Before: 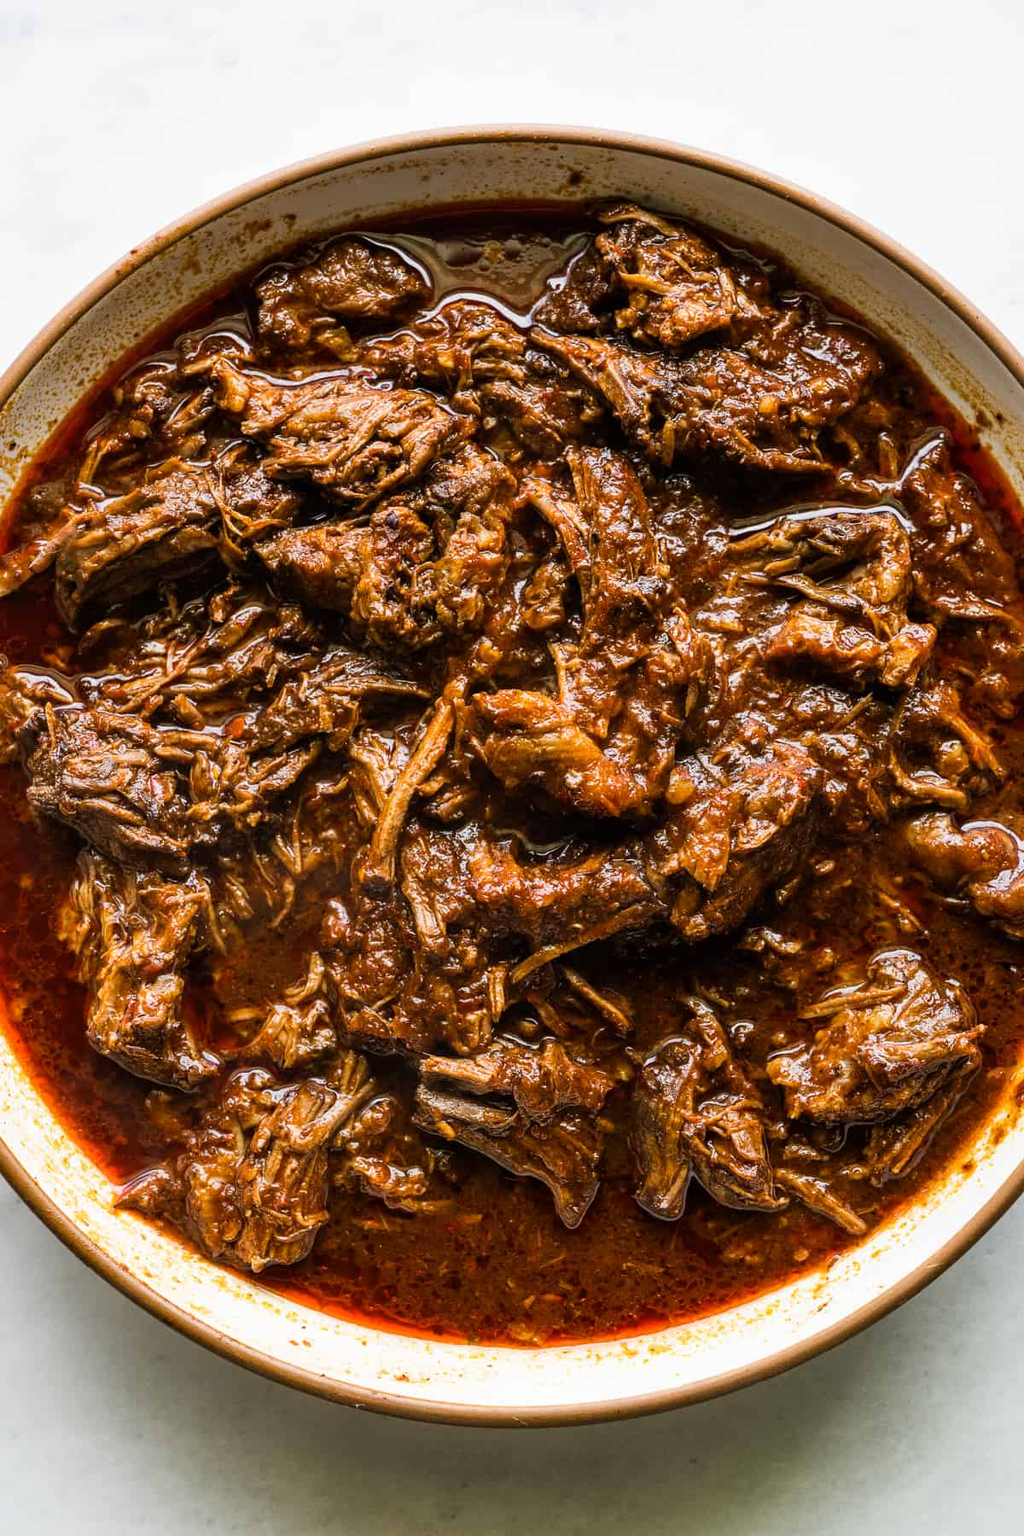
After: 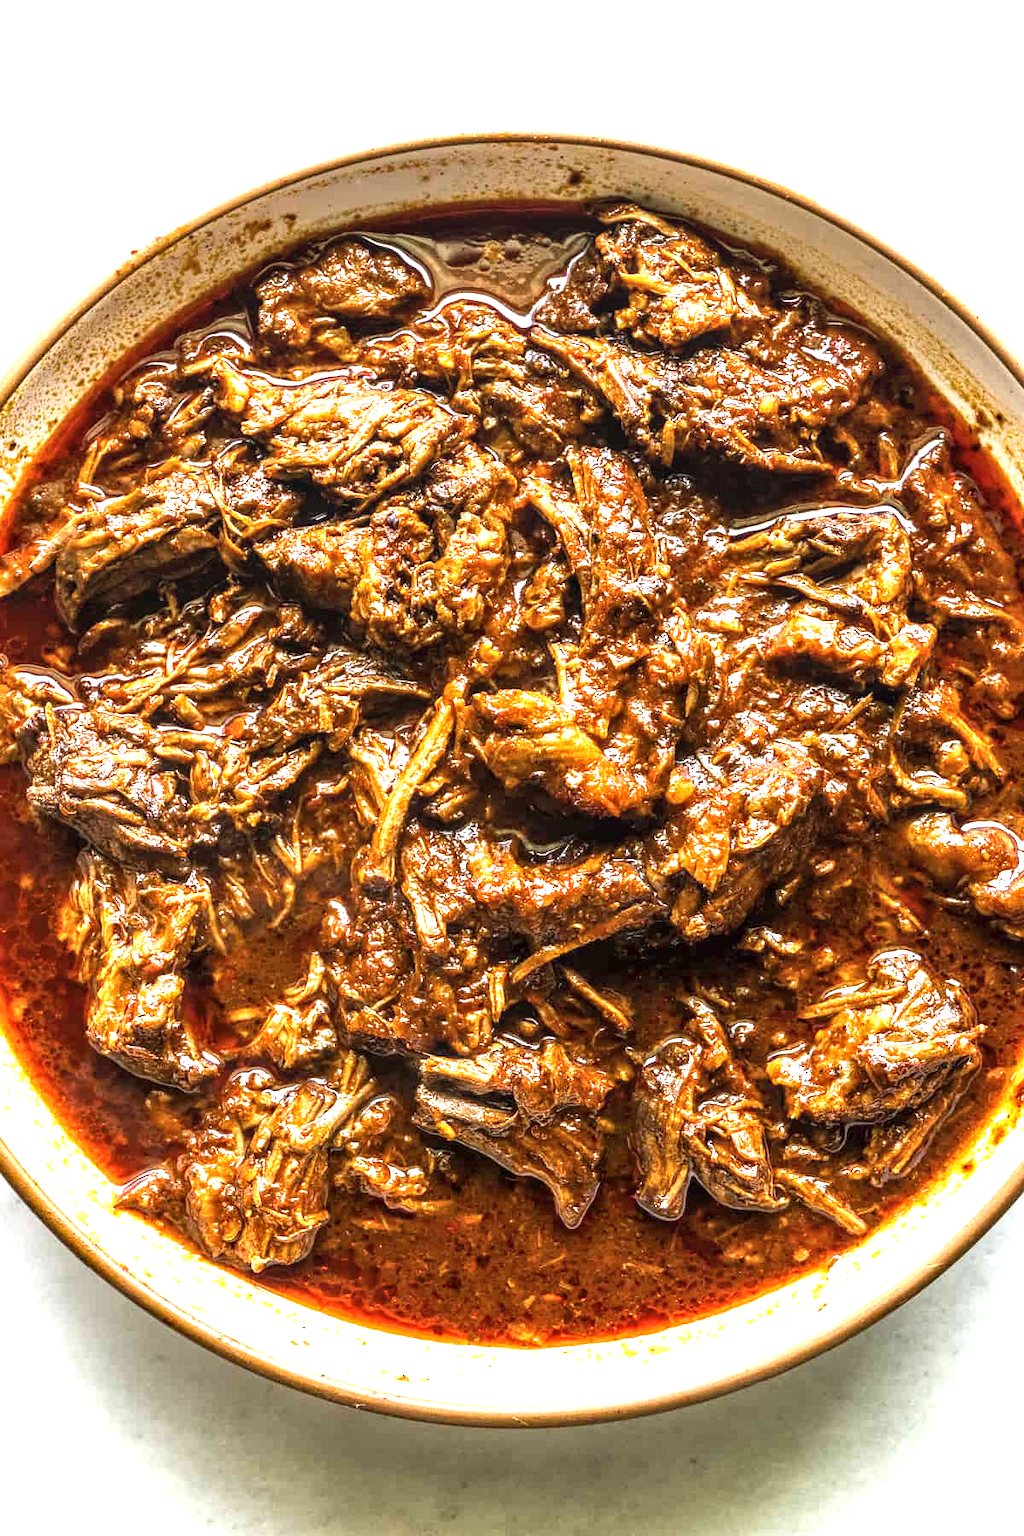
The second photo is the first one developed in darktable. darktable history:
local contrast: detail 130%
exposure: black level correction 0, exposure 1.199 EV, compensate exposure bias true, compensate highlight preservation false
